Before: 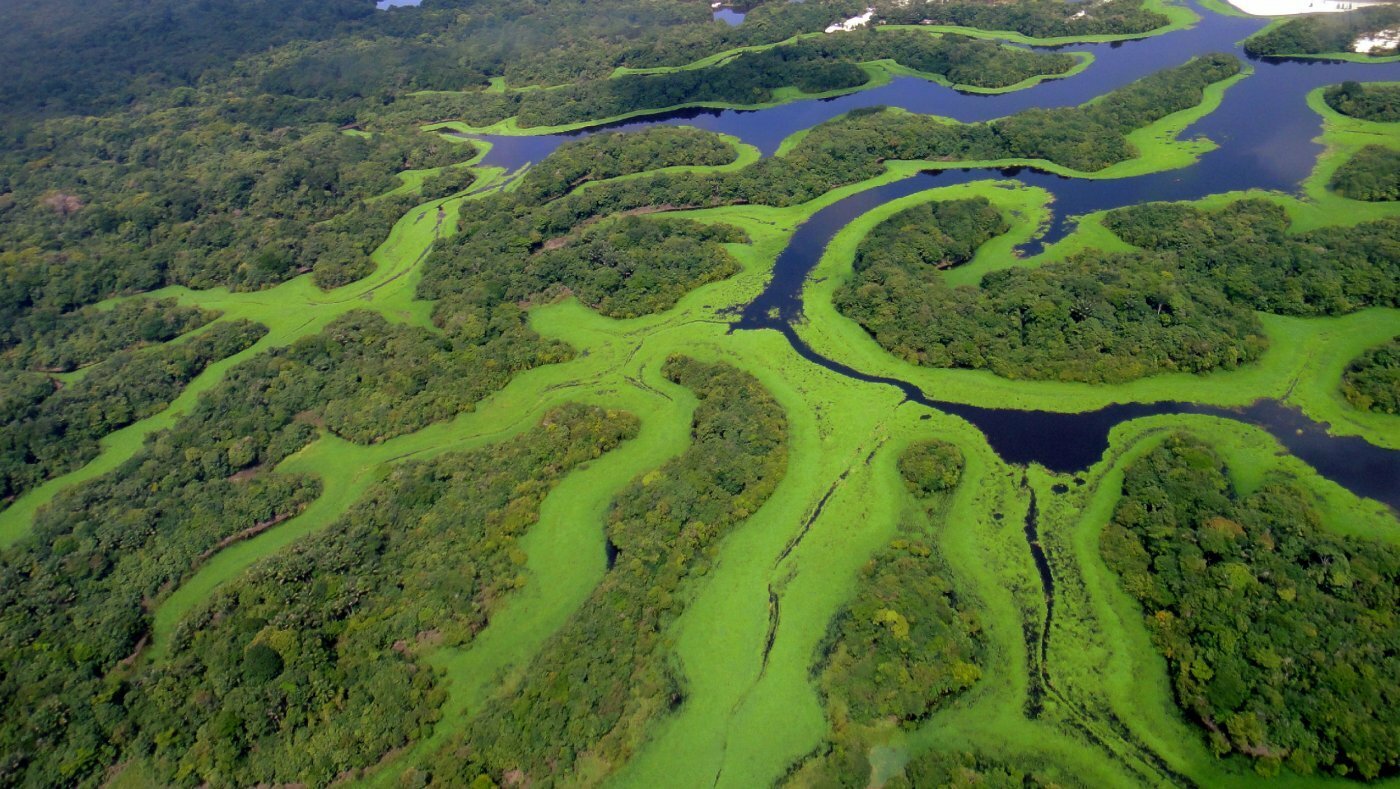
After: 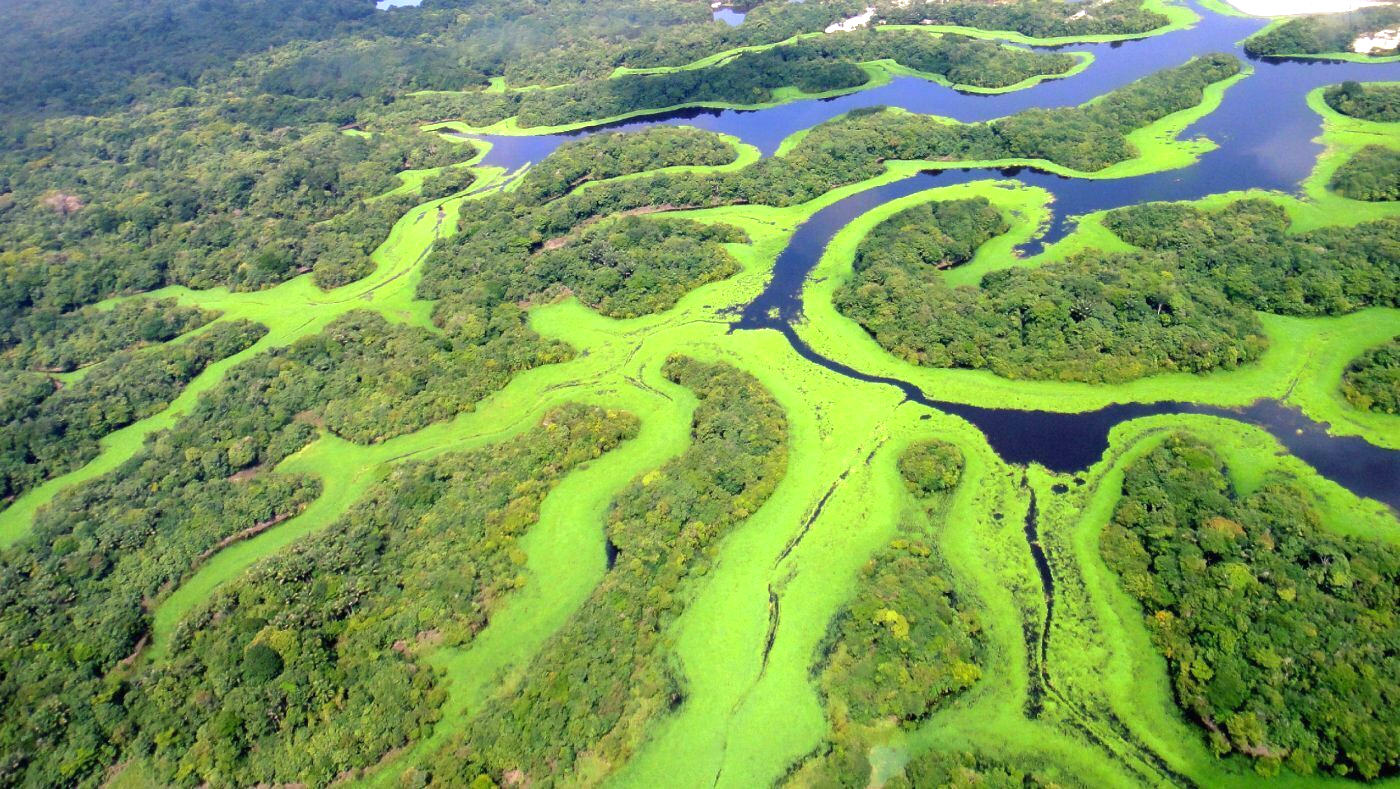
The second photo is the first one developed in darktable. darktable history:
exposure: black level correction 0, exposure 1.278 EV, compensate highlight preservation false
